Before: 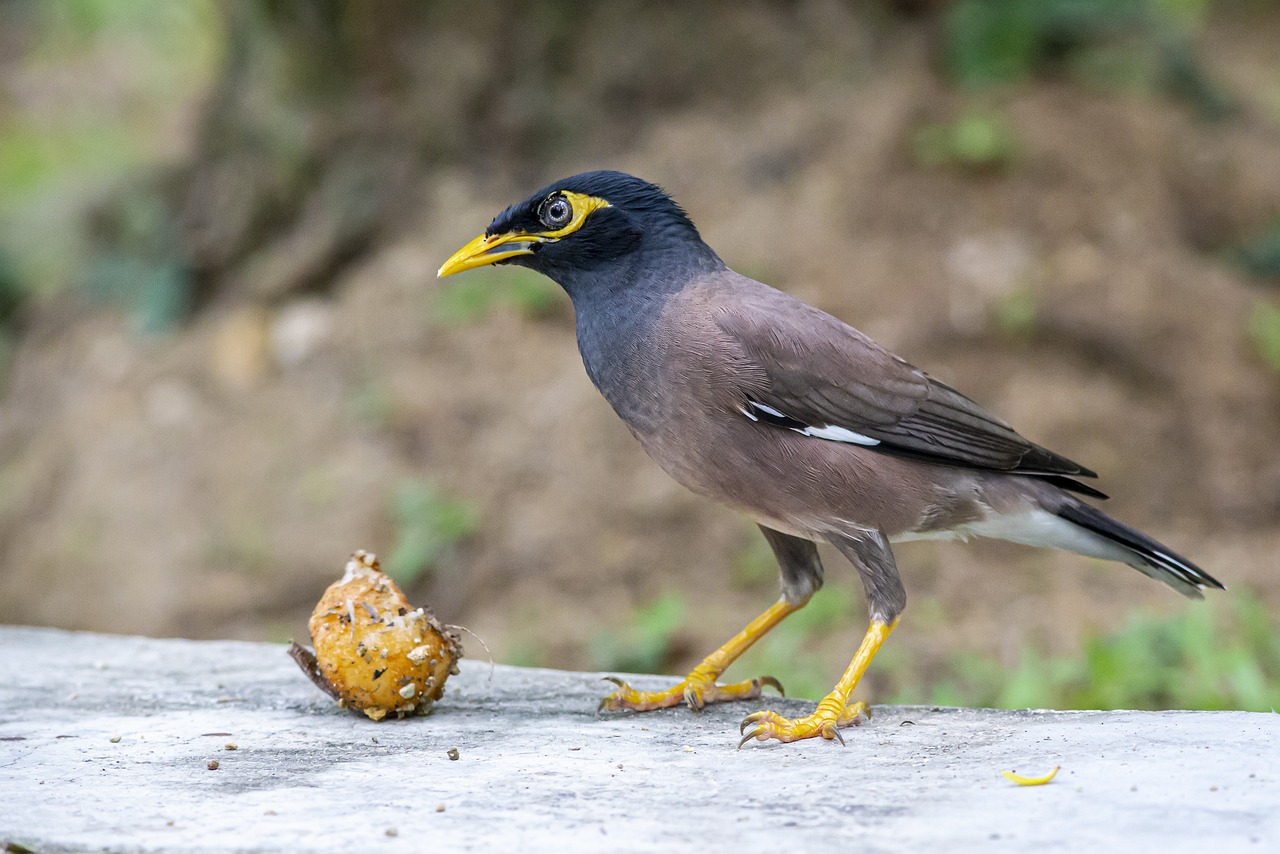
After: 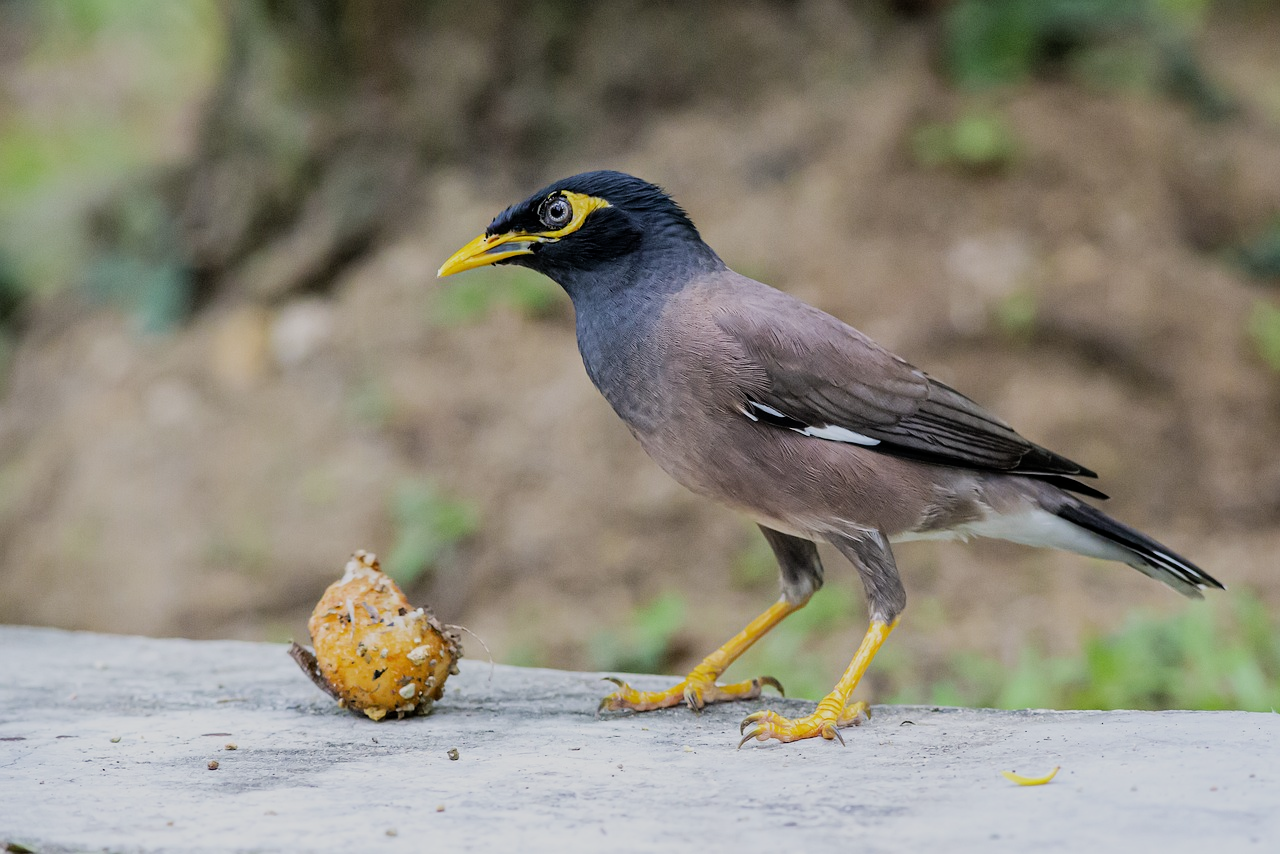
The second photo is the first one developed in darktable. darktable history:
filmic rgb: black relative exposure -7.65 EV, white relative exposure 4.56 EV, hardness 3.61, contrast 1.053
